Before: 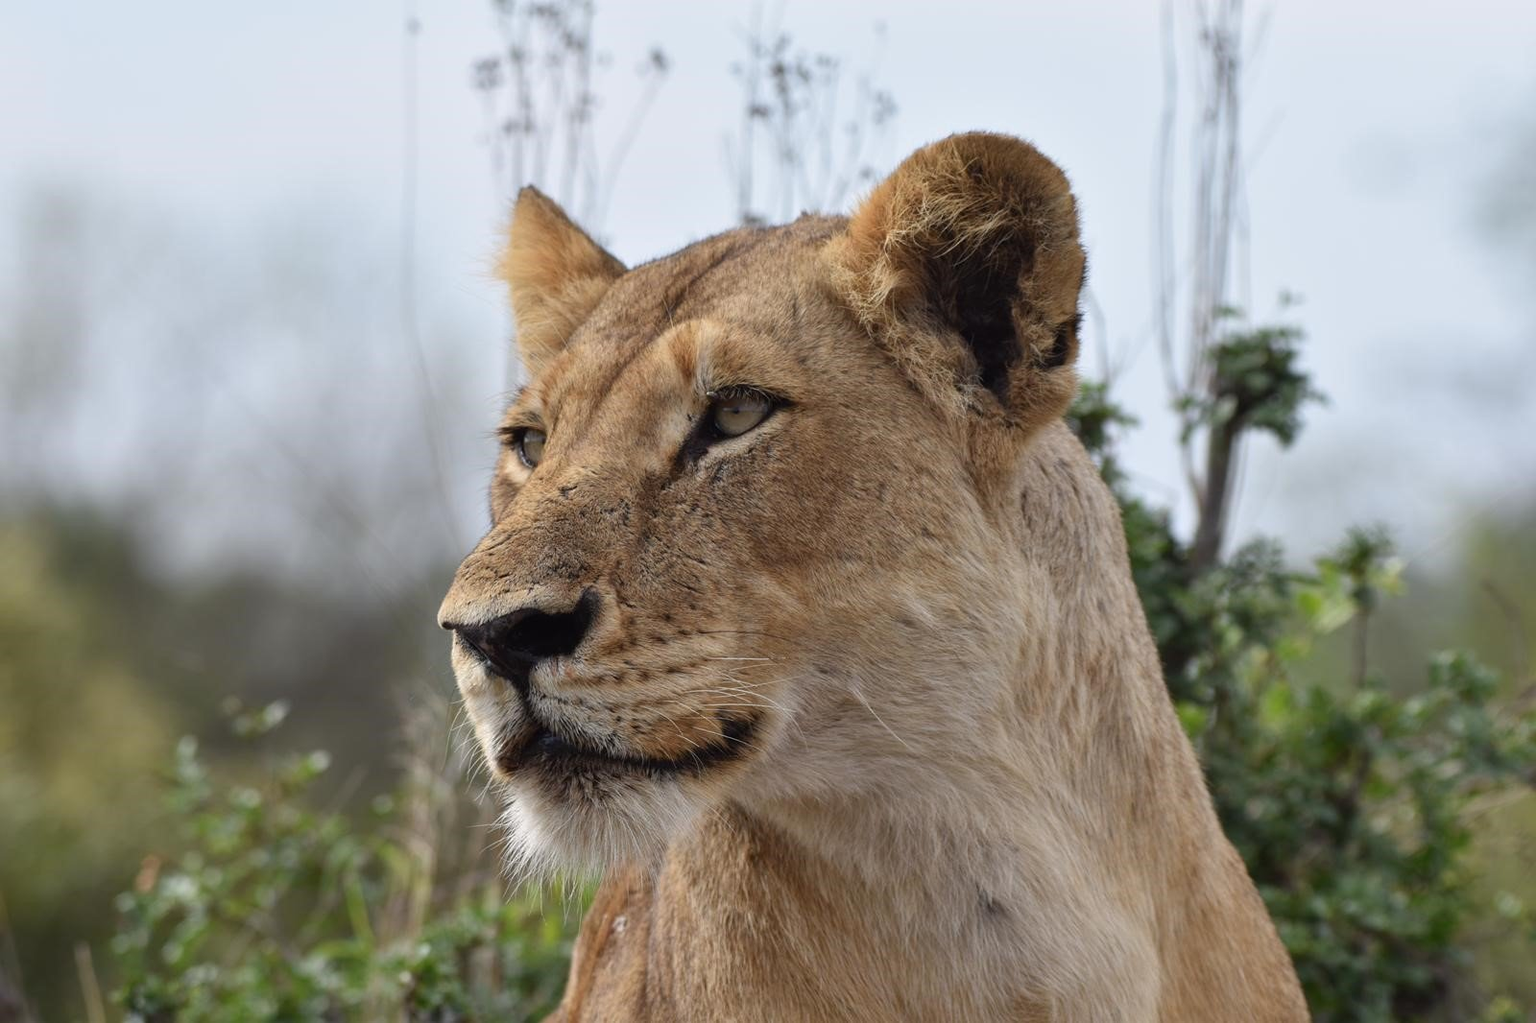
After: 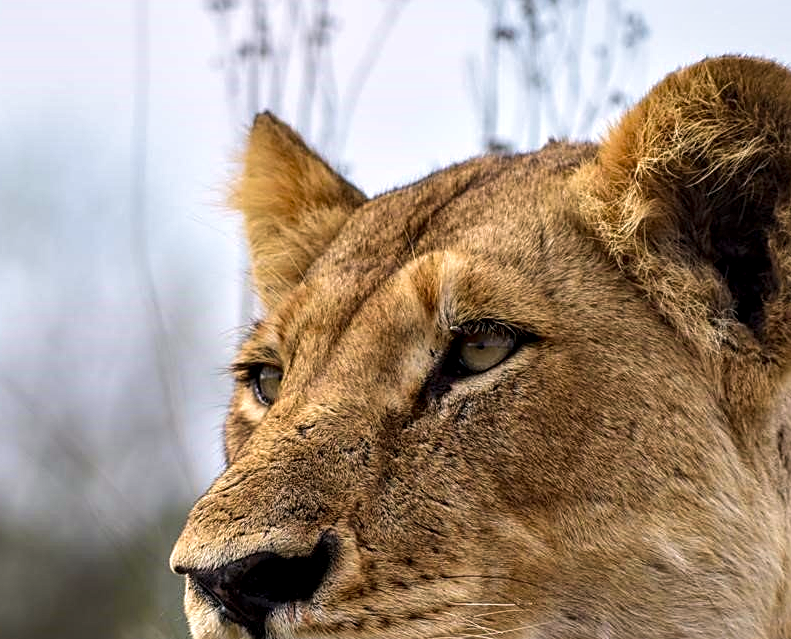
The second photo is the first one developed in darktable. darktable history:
local contrast: detail 160%
crop: left 17.88%, top 7.734%, right 32.644%, bottom 32.127%
sharpen: on, module defaults
color balance rgb: shadows lift › chroma 0.701%, shadows lift › hue 112°, highlights gain › luminance 7.092%, highlights gain › chroma 0.88%, highlights gain › hue 48.83°, global offset › luminance 0.477%, perceptual saturation grading › global saturation 25.231%, global vibrance 20%
velvia: on, module defaults
color correction: highlights b* -0.05
